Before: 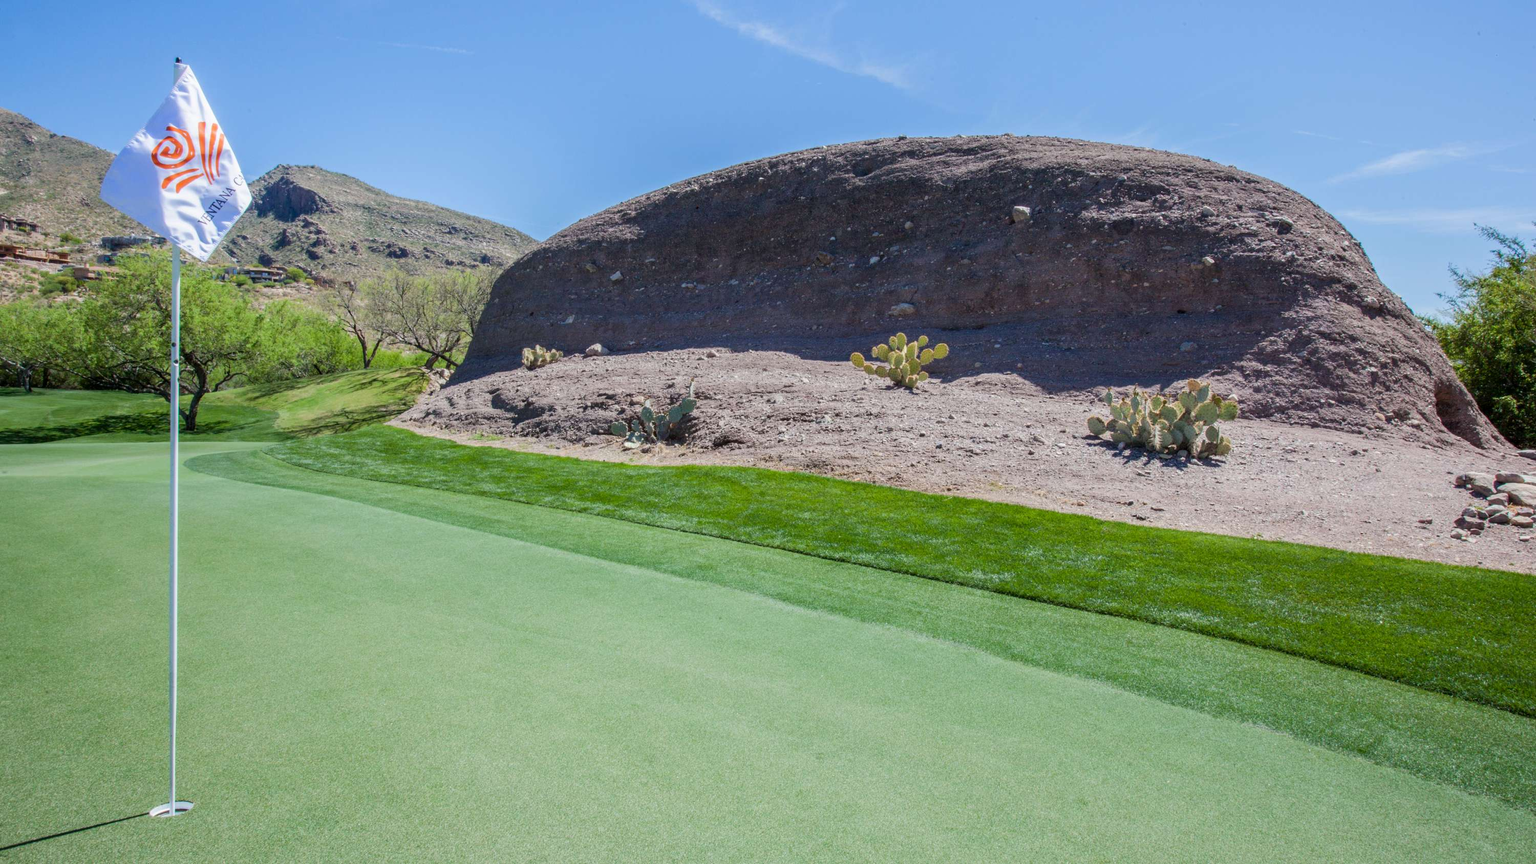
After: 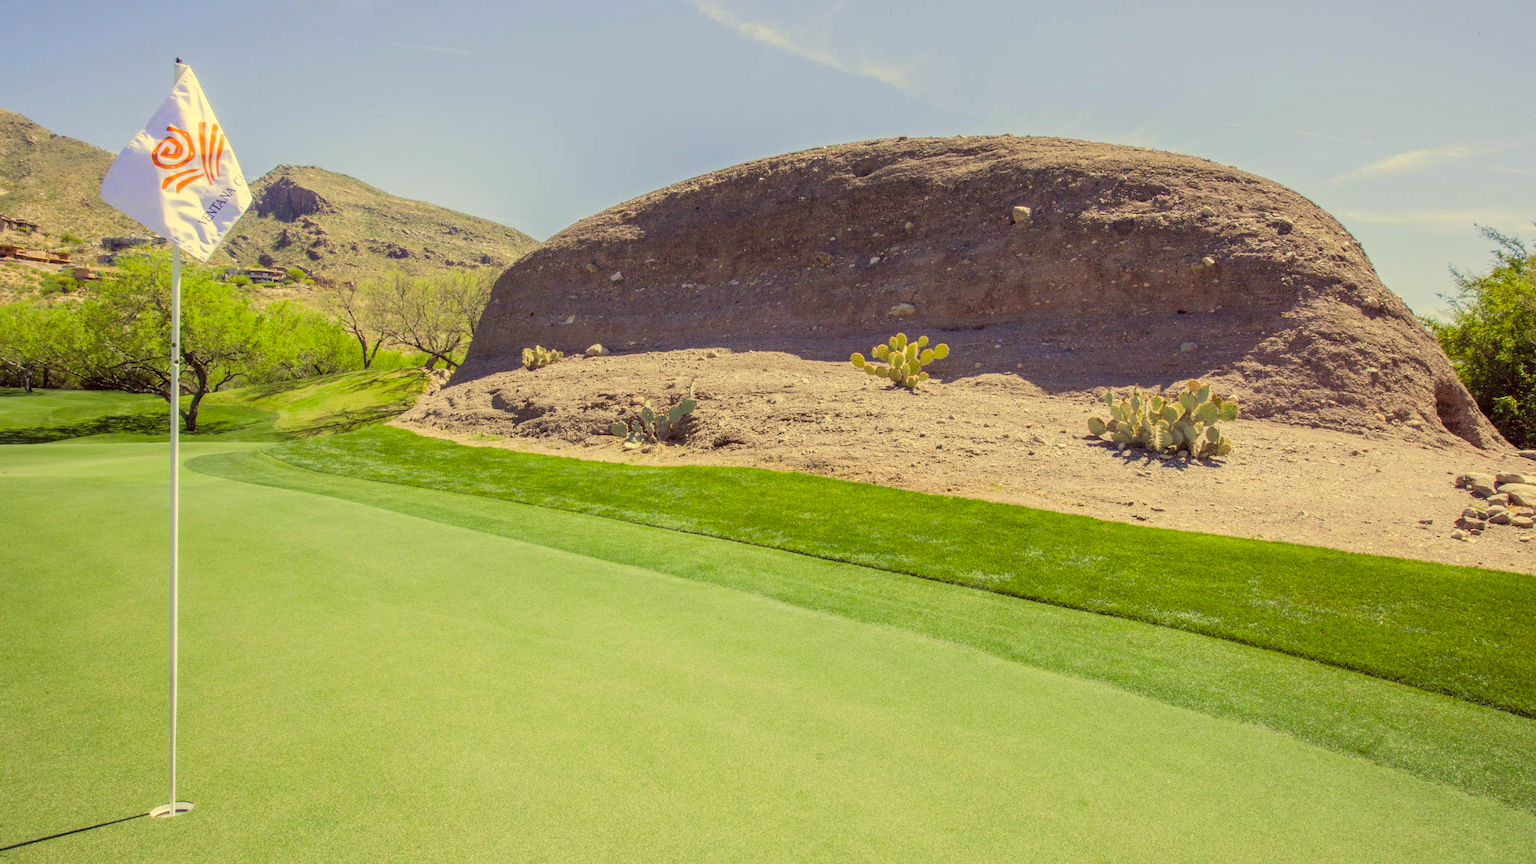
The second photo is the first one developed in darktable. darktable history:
contrast brightness saturation: brightness 0.15
color correction: highlights a* -0.482, highlights b* 40, shadows a* 9.8, shadows b* -0.161
